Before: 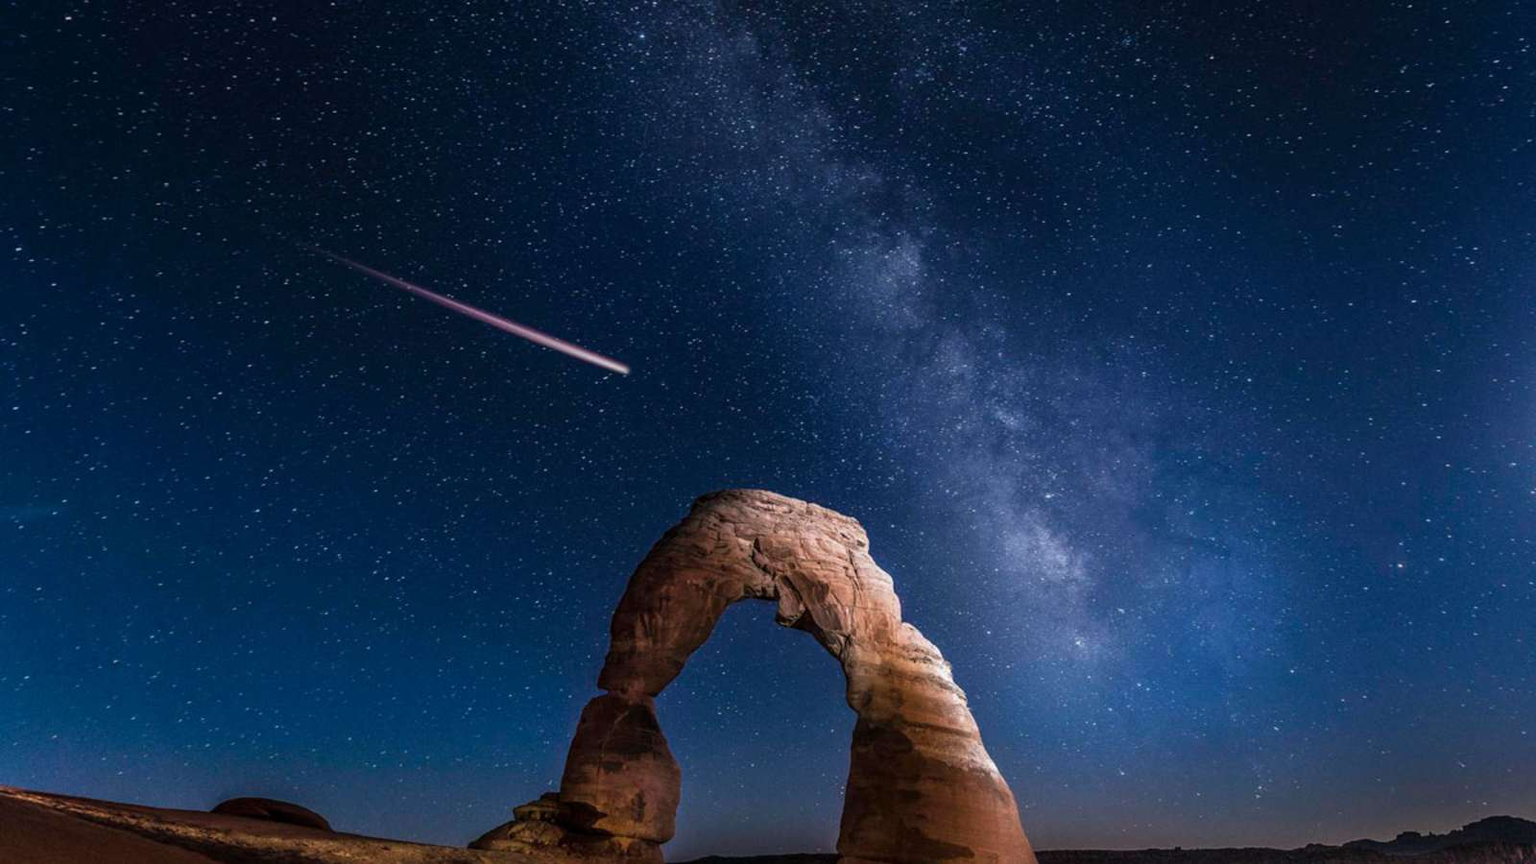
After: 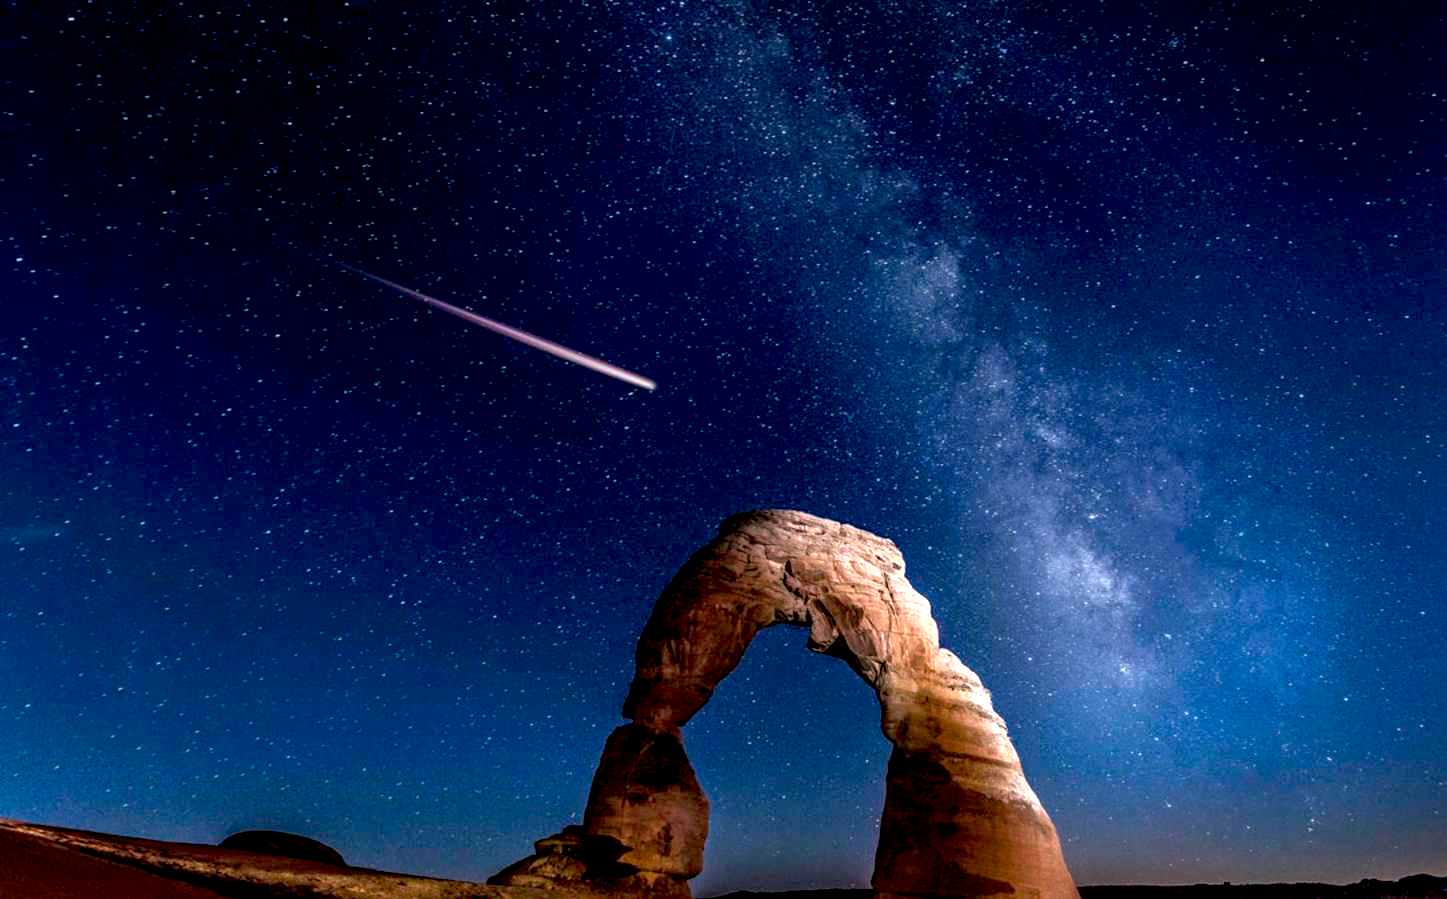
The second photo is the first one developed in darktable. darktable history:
exposure: black level correction 0.012, exposure 0.7 EV, compensate exposure bias true, compensate highlight preservation false
haze removal: compatibility mode true, adaptive false
crop: right 9.509%, bottom 0.031%
